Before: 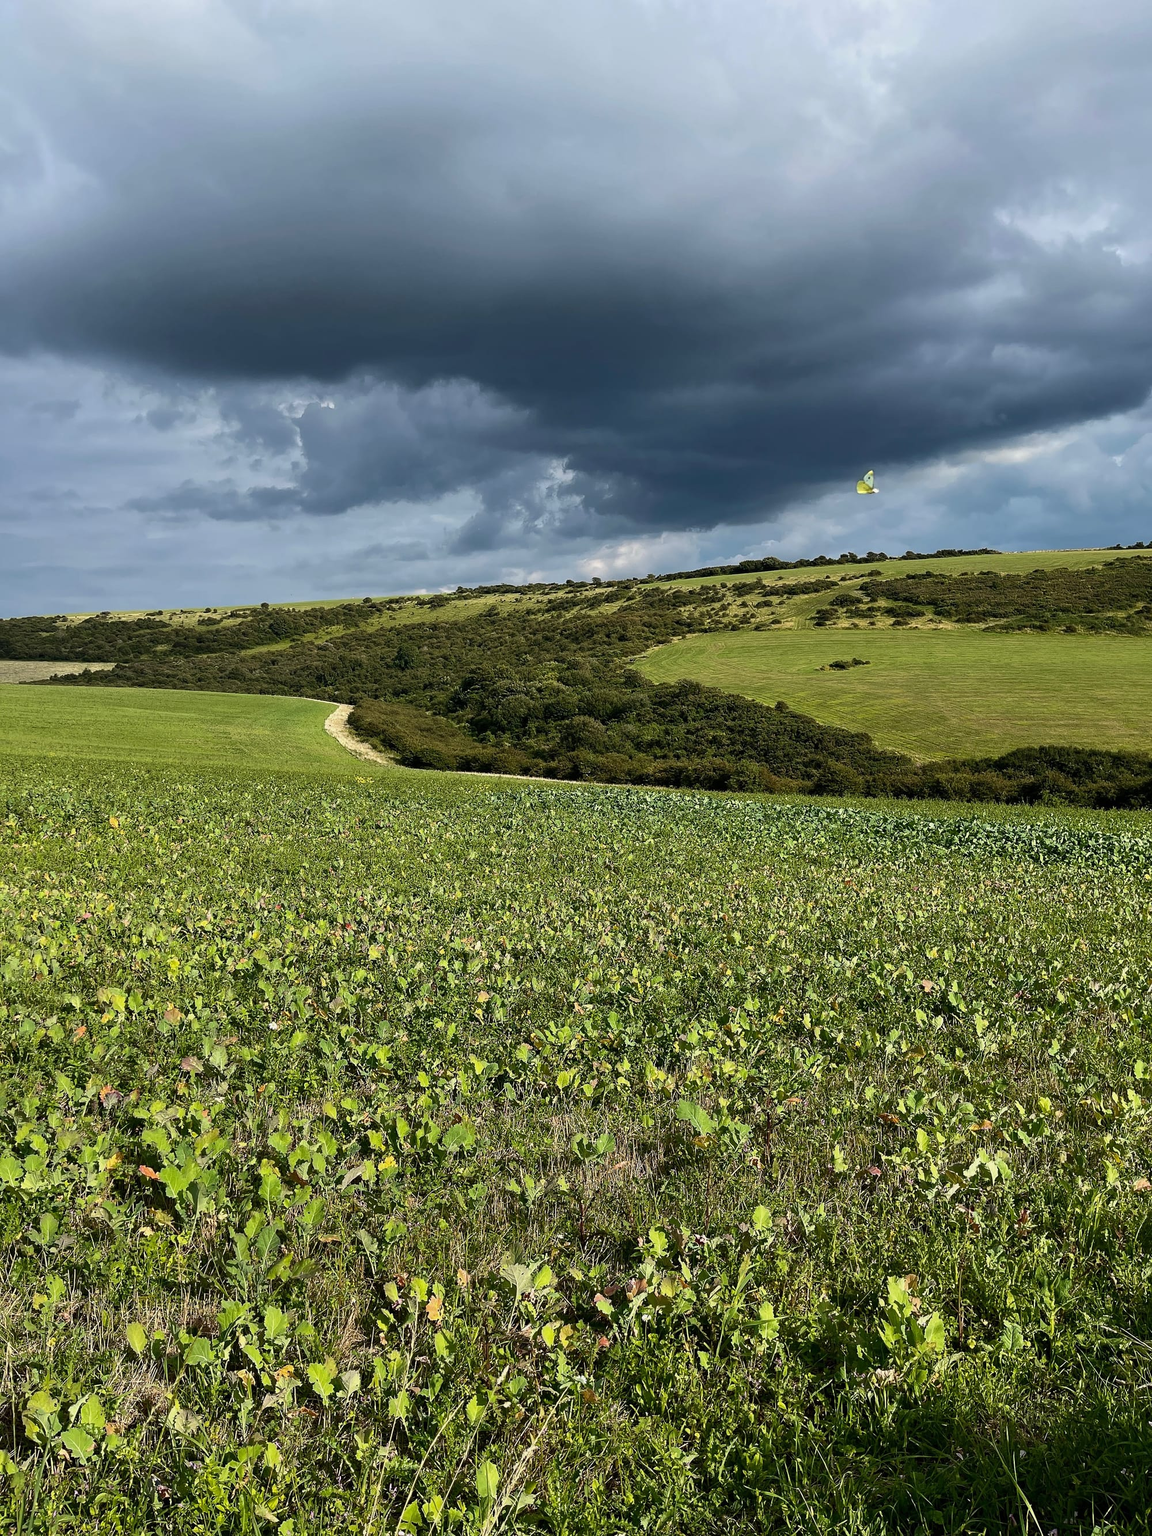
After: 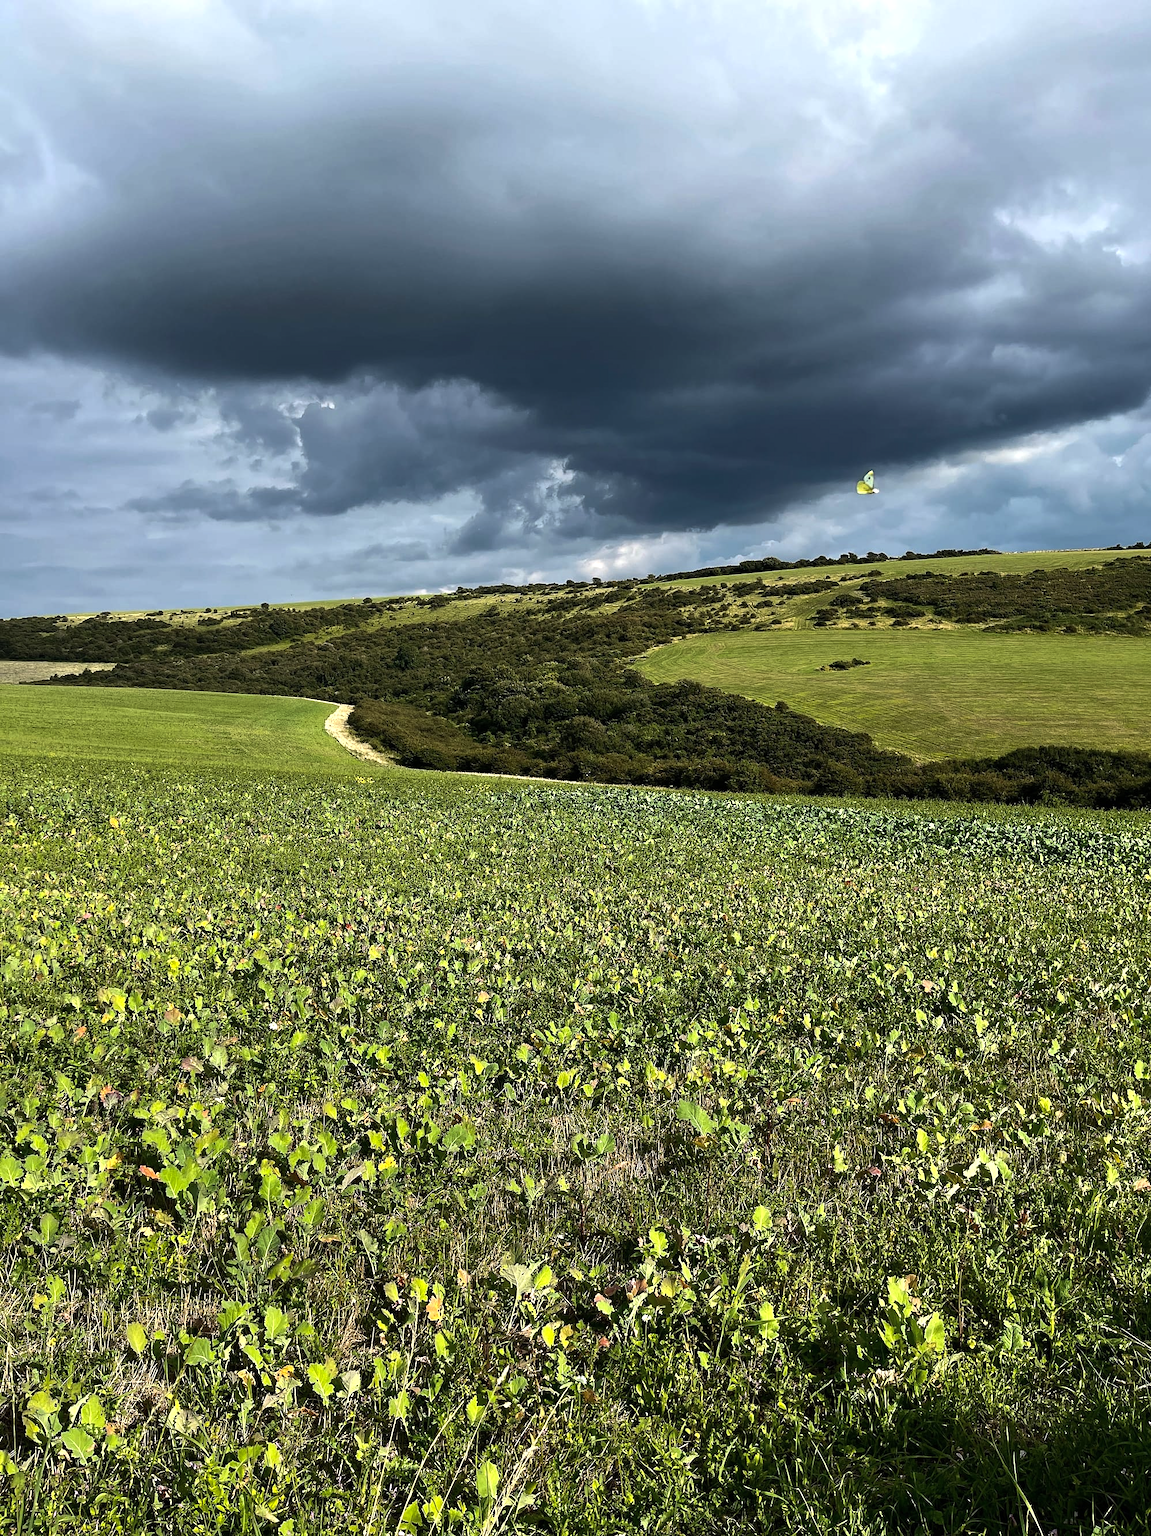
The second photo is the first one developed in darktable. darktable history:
color balance rgb: perceptual saturation grading › global saturation 0.43%, perceptual brilliance grading › global brilliance 14.947%, perceptual brilliance grading › shadows -34.916%
